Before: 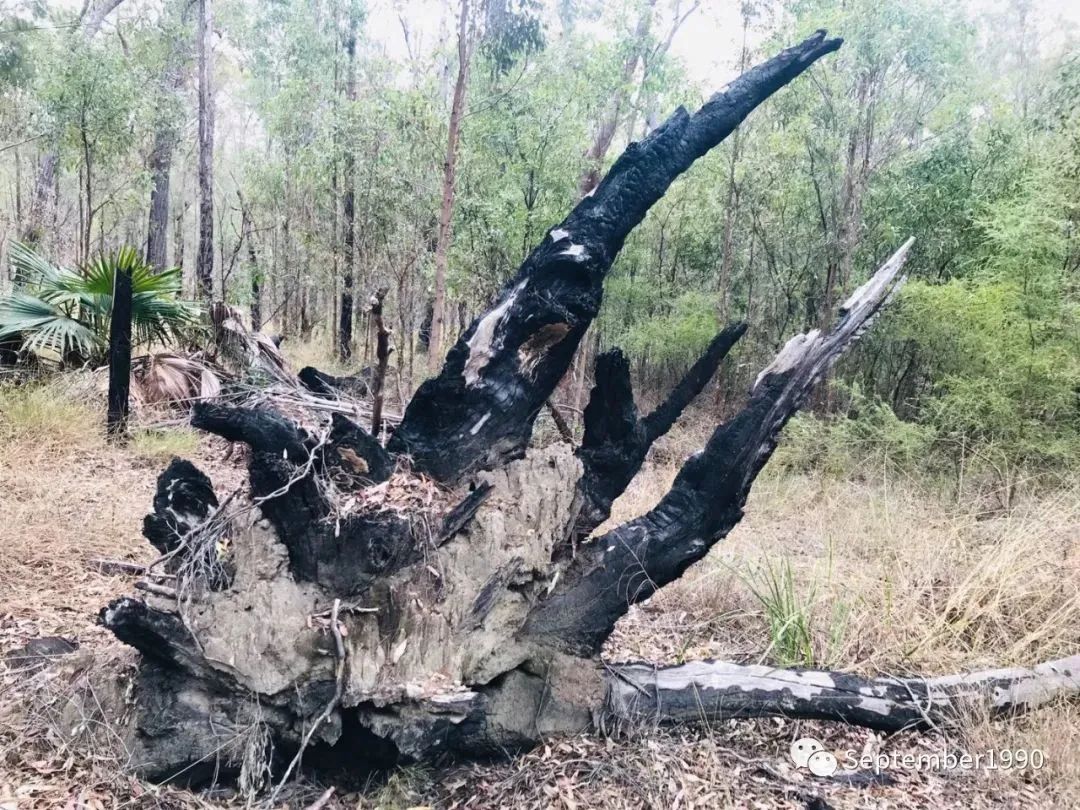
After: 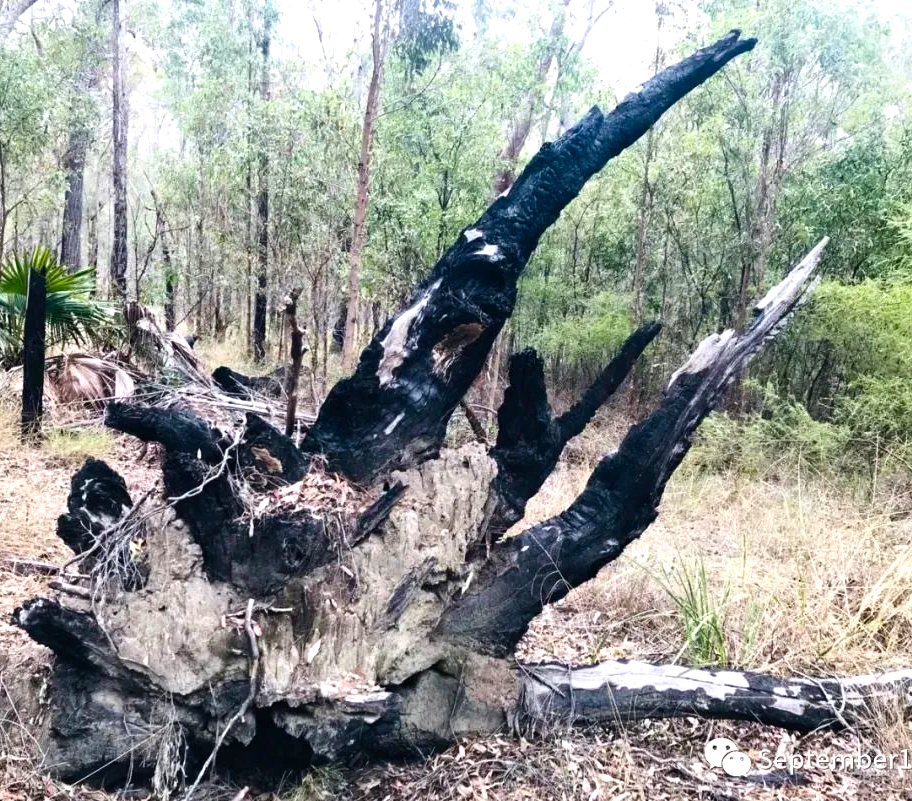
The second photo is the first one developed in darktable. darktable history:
color balance rgb: shadows lift › luminance -20%, power › hue 72.24°, highlights gain › luminance 15%, global offset › hue 171.6°, perceptual saturation grading › highlights -15%, perceptual saturation grading › shadows 25%, global vibrance 35%, contrast 10%
crop: left 8.026%, right 7.374%
